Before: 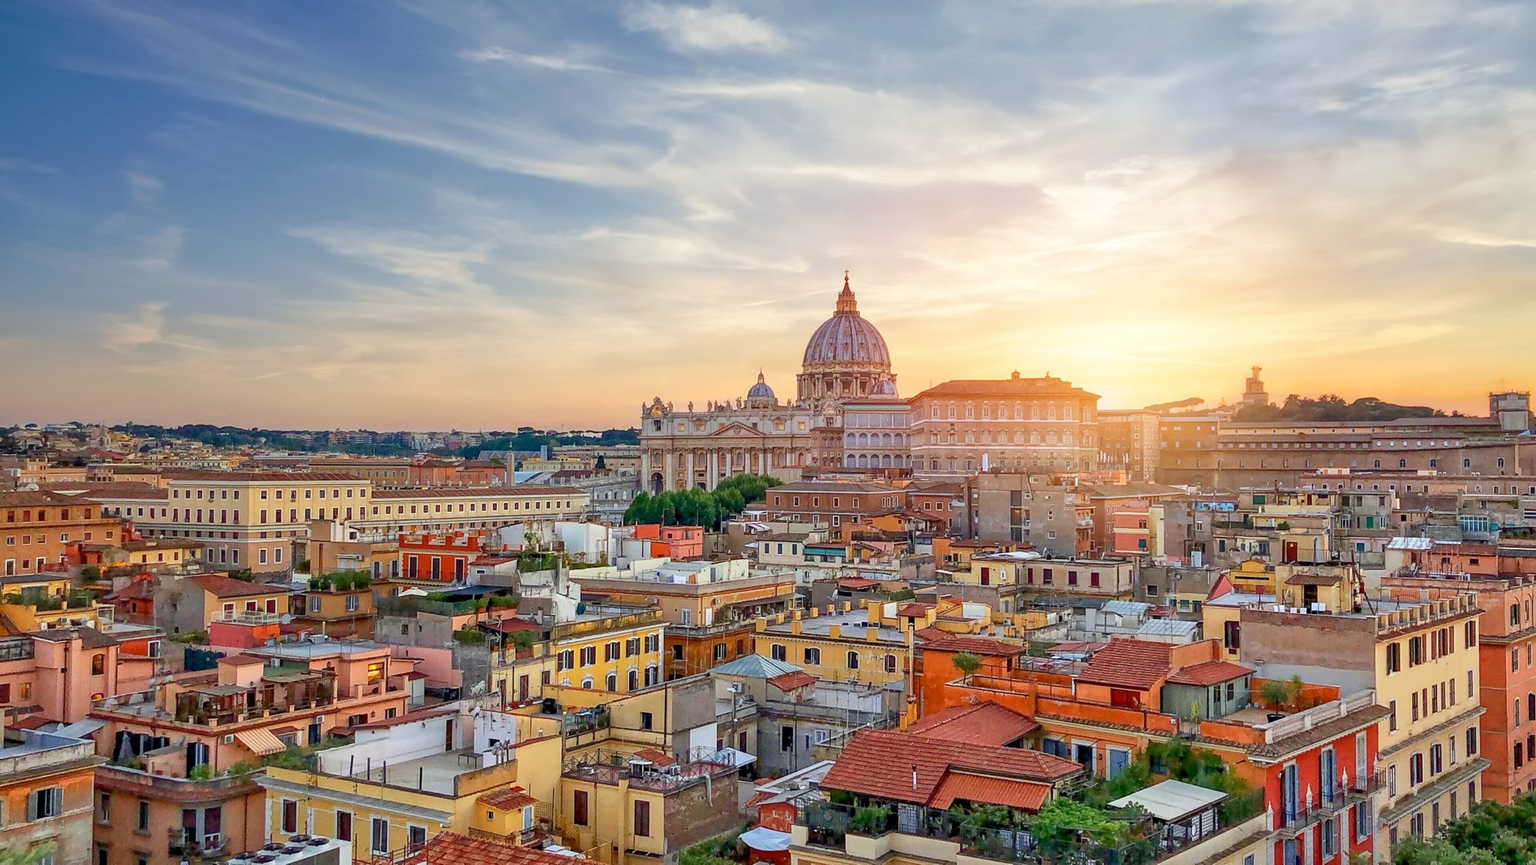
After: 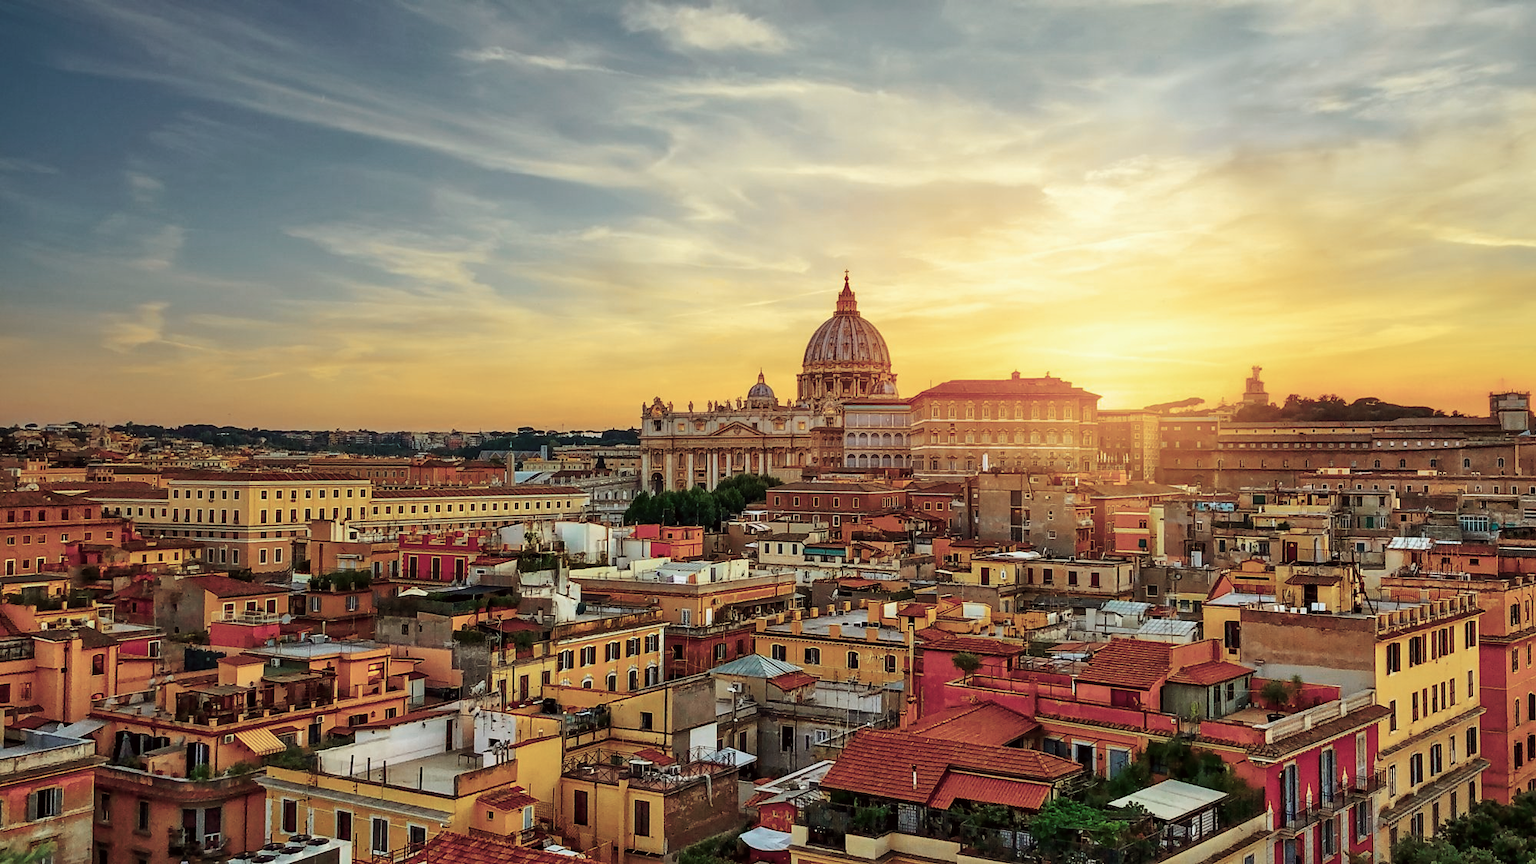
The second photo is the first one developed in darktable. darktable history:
tone curve: curves: ch0 [(0, 0) (0.003, 0.006) (0.011, 0.007) (0.025, 0.01) (0.044, 0.015) (0.069, 0.023) (0.1, 0.031) (0.136, 0.045) (0.177, 0.066) (0.224, 0.098) (0.277, 0.139) (0.335, 0.194) (0.399, 0.254) (0.468, 0.346) (0.543, 0.45) (0.623, 0.56) (0.709, 0.667) (0.801, 0.78) (0.898, 0.891) (1, 1)], preserve colors none
color look up table: target L [75.66, 86.86, 79.19, 75.34, 86.77, 75.59, 64.38, 59.83, 57.84, 54.02, 22.56, 201.07, 86.33, 86.02, 68.79, 70.52, 60.43, 64.4, 56.41, 51.14, 48.07, 44.6, 36.55, 42.14, 15.38, 95.84, 90.78, 75.29, 76.01, 68.68, 60.68, 55.47, 58.15, 59.9, 50.72, 47.8, 47.3, 28.03, 32.32, 18.58, 9.179, 79.43, 88.27, 70.61, 75.49, 74.63, 56.58, 43.11, 31.41], target a [-53.11, -1.022, -44.19, -47.69, -13.98, -45.49, -42.48, -31.36, -22.49, -3.461, -18.59, 0, 2.79, 7.947, 21.57, 28.04, 40.57, 10.59, 44.08, 48.43, 13.15, 30.66, 15.04, 34.81, 25.34, -1.892, 10.59, 22.28, 21.14, 11.01, 46.18, 50.24, 8.24, 29.52, 18.25, 38.72, 10.01, 4.184, 30.66, 28, 5.236, -44.97, -6.163, -32, -29.89, -6.396, -2.699, -18.14, -2.875], target b [50.43, 47.78, 7.386, 27.27, 36.29, 17.98, 39.01, 12.07, 15.38, 26.85, 22.55, -0.001, 46.29, 33.8, 29.91, 29.48, 19.74, 25.93, 16.53, 12.02, 13.76, 13.95, 19.45, 11.77, 11.85, 7.749, 1.726, 30.06, -3.116, 12.25, 13.43, 14.55, -19.75, -20.35, -1.605, 7.159, -25.61, 8.147, 6.456, -15.35, 3.871, 8.443, -6.429, -0.664, -8.403, -12.98, 0.628, -0.437, -12.64], num patches 49
